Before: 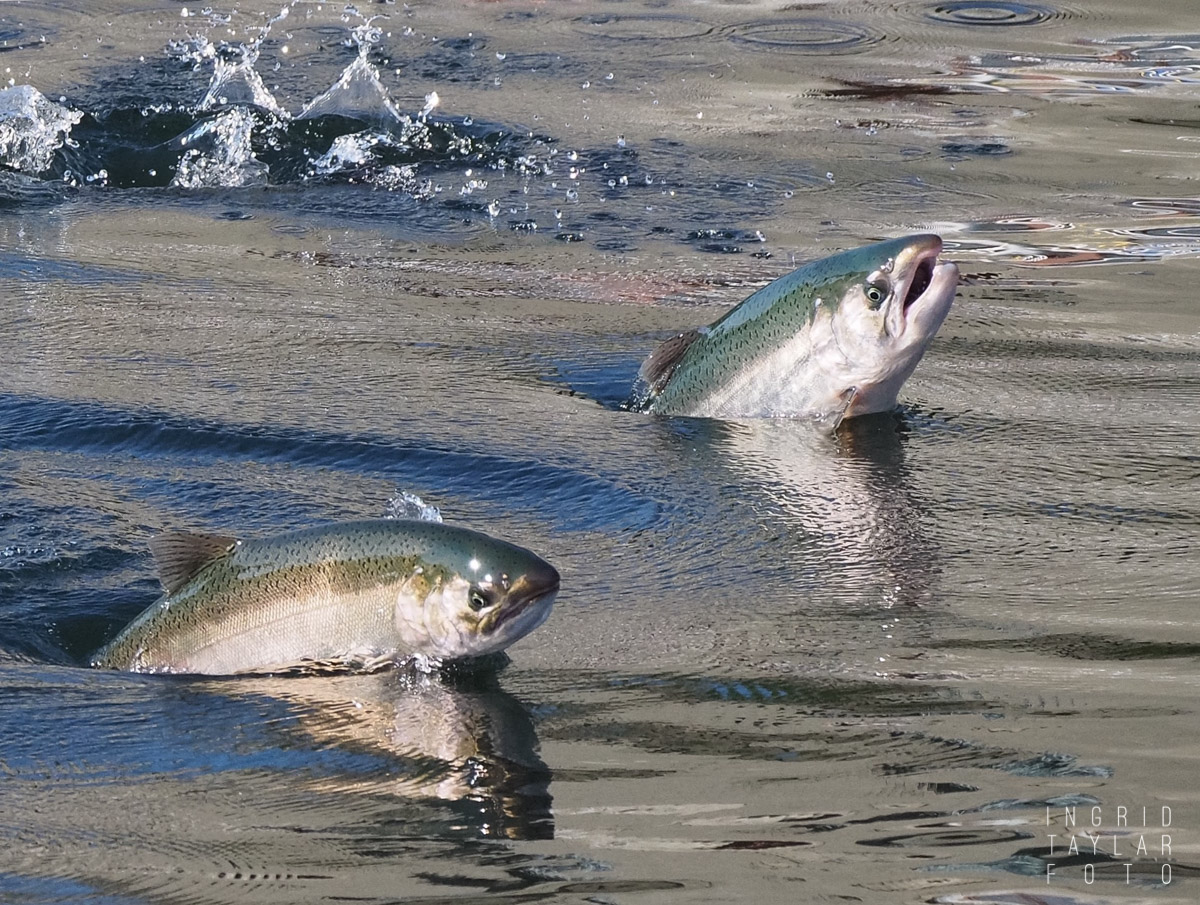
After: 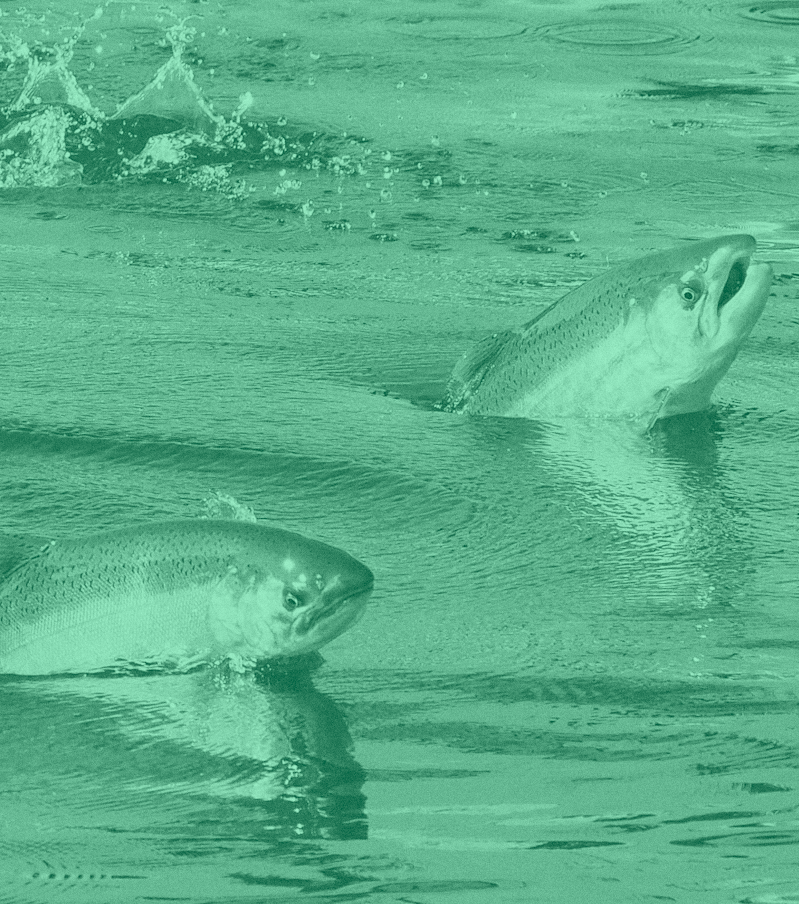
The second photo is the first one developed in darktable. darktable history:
grain: coarseness 7.08 ISO, strength 21.67%, mid-tones bias 59.58%
colorize: hue 147.6°, saturation 65%, lightness 21.64%
crop and rotate: left 15.546%, right 17.787%
local contrast: highlights 100%, shadows 100%, detail 120%, midtone range 0.2
tone equalizer: on, module defaults
tone curve: curves: ch0 [(0, 0) (0.003, 0.004) (0.011, 0.015) (0.025, 0.033) (0.044, 0.059) (0.069, 0.093) (0.1, 0.133) (0.136, 0.182) (0.177, 0.237) (0.224, 0.3) (0.277, 0.369) (0.335, 0.437) (0.399, 0.511) (0.468, 0.584) (0.543, 0.656) (0.623, 0.729) (0.709, 0.8) (0.801, 0.872) (0.898, 0.935) (1, 1)], preserve colors none
